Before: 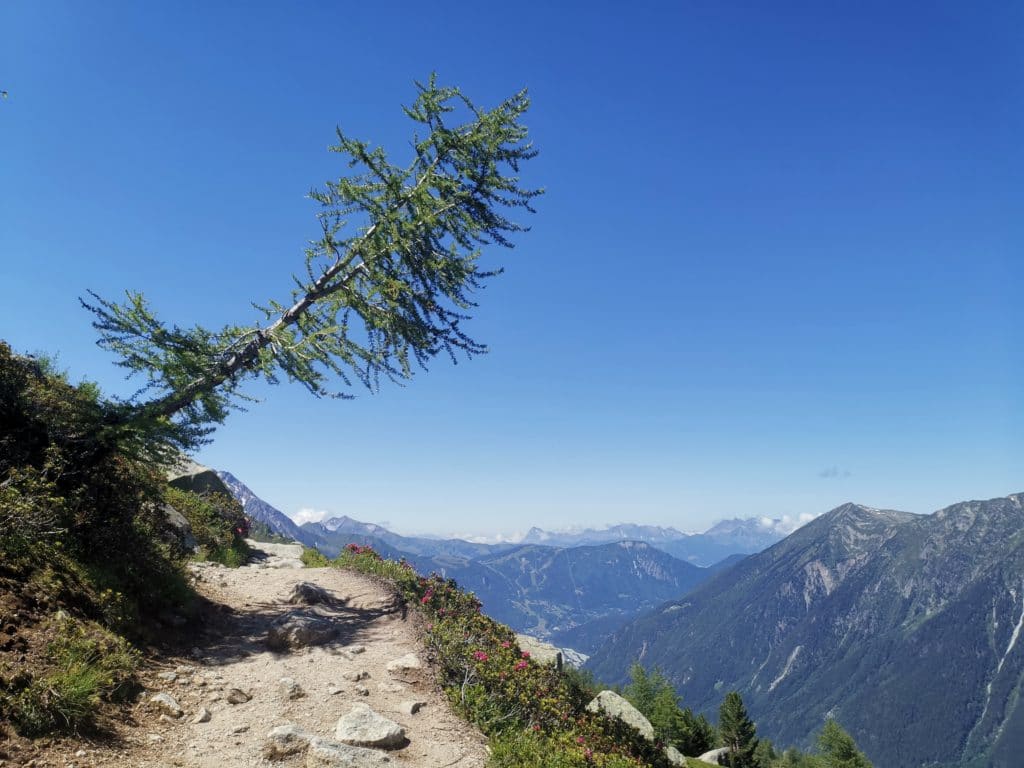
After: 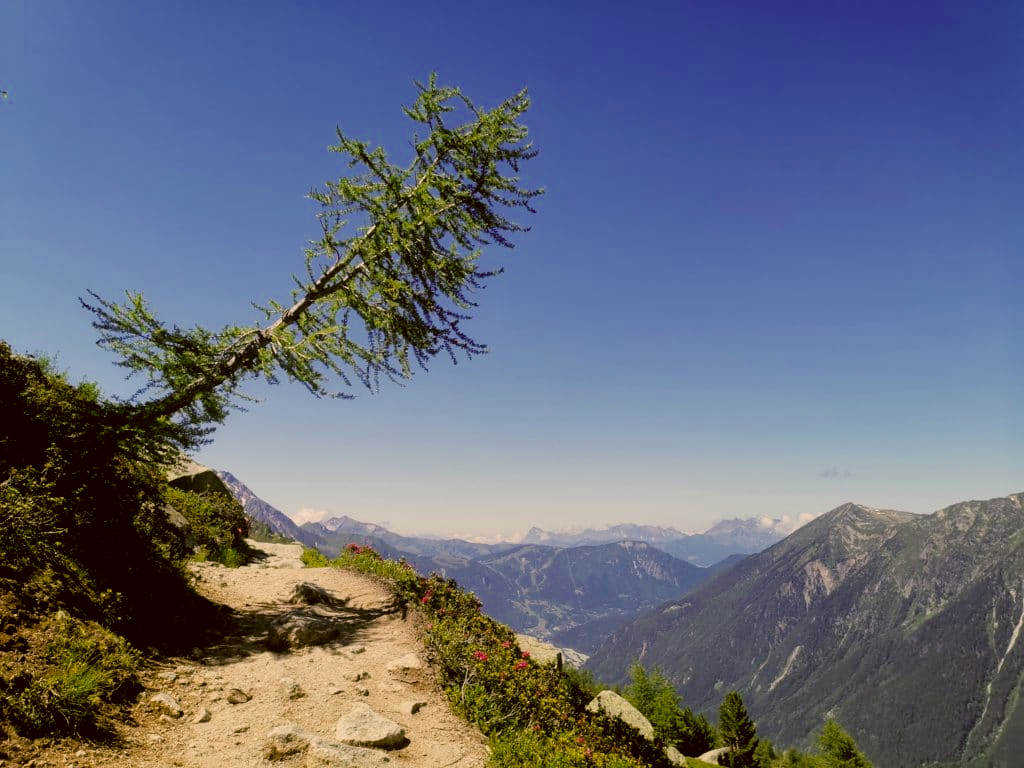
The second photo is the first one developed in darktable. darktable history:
color correction: highlights a* 8.98, highlights b* 15.09, shadows a* -0.49, shadows b* 26.52
tone equalizer: on, module defaults
filmic rgb: black relative exposure -7.75 EV, white relative exposure 4.4 EV, threshold 3 EV, target black luminance 0%, hardness 3.76, latitude 50.51%, contrast 1.074, highlights saturation mix 10%, shadows ↔ highlights balance -0.22%, color science v4 (2020), enable highlight reconstruction true
